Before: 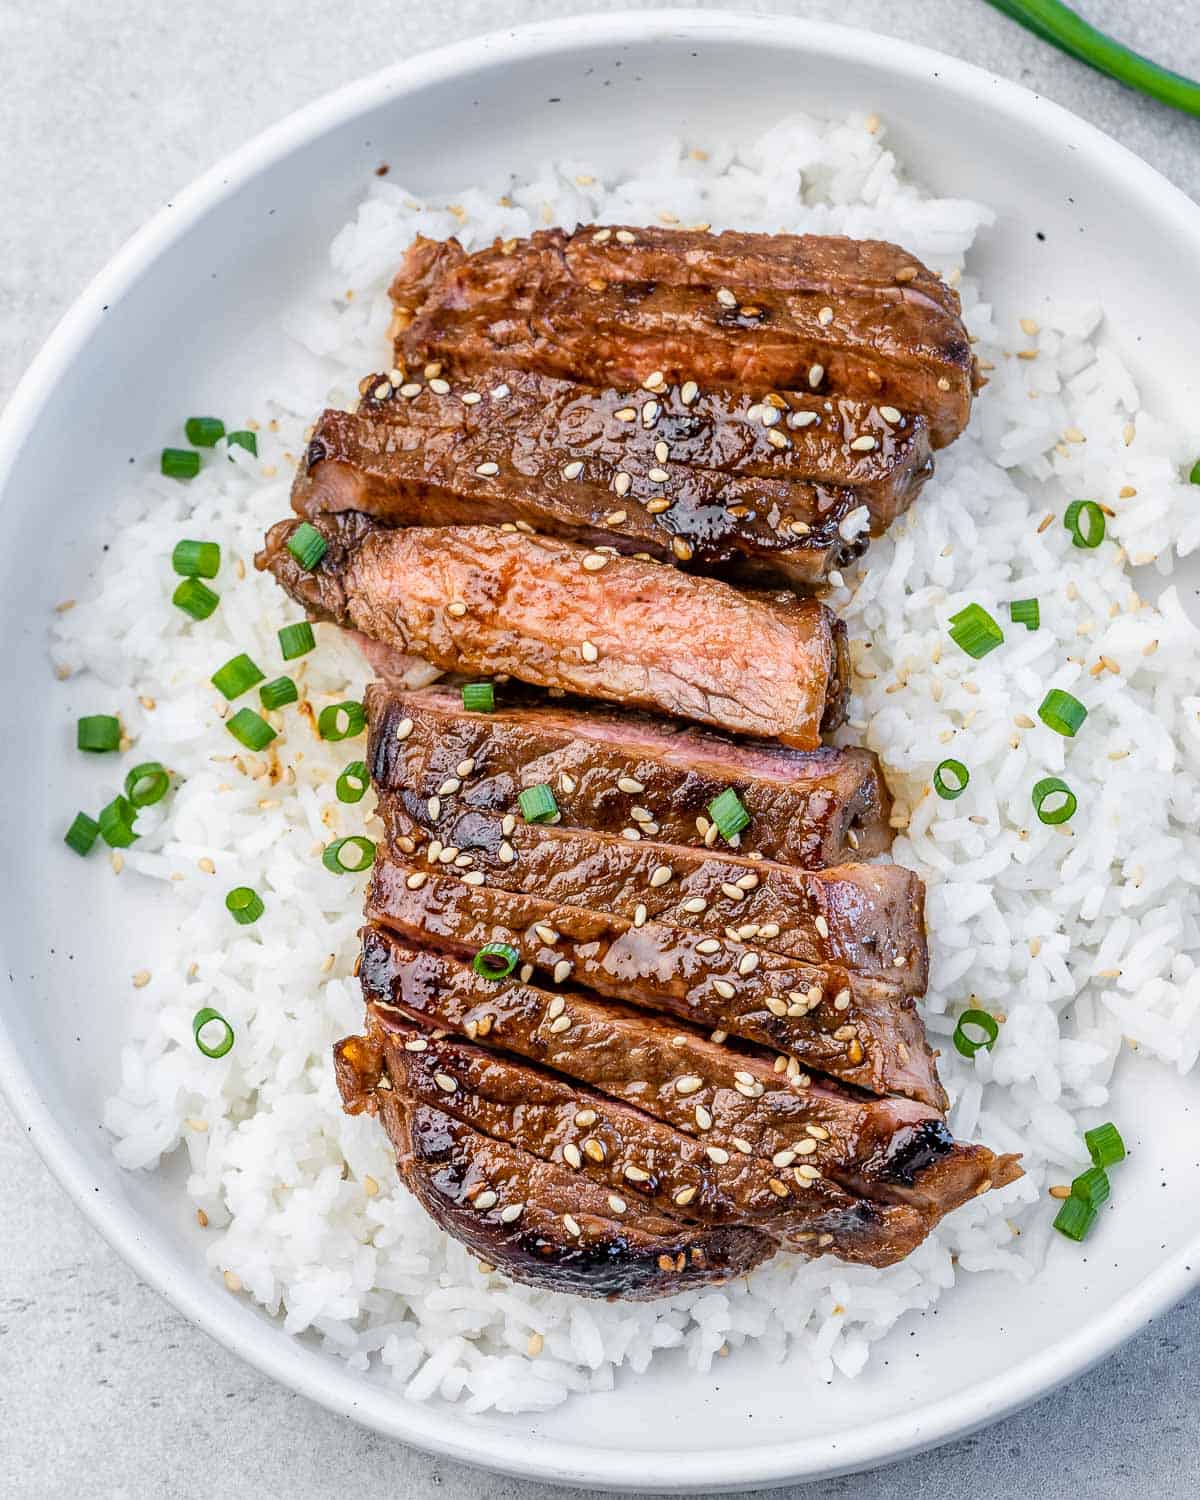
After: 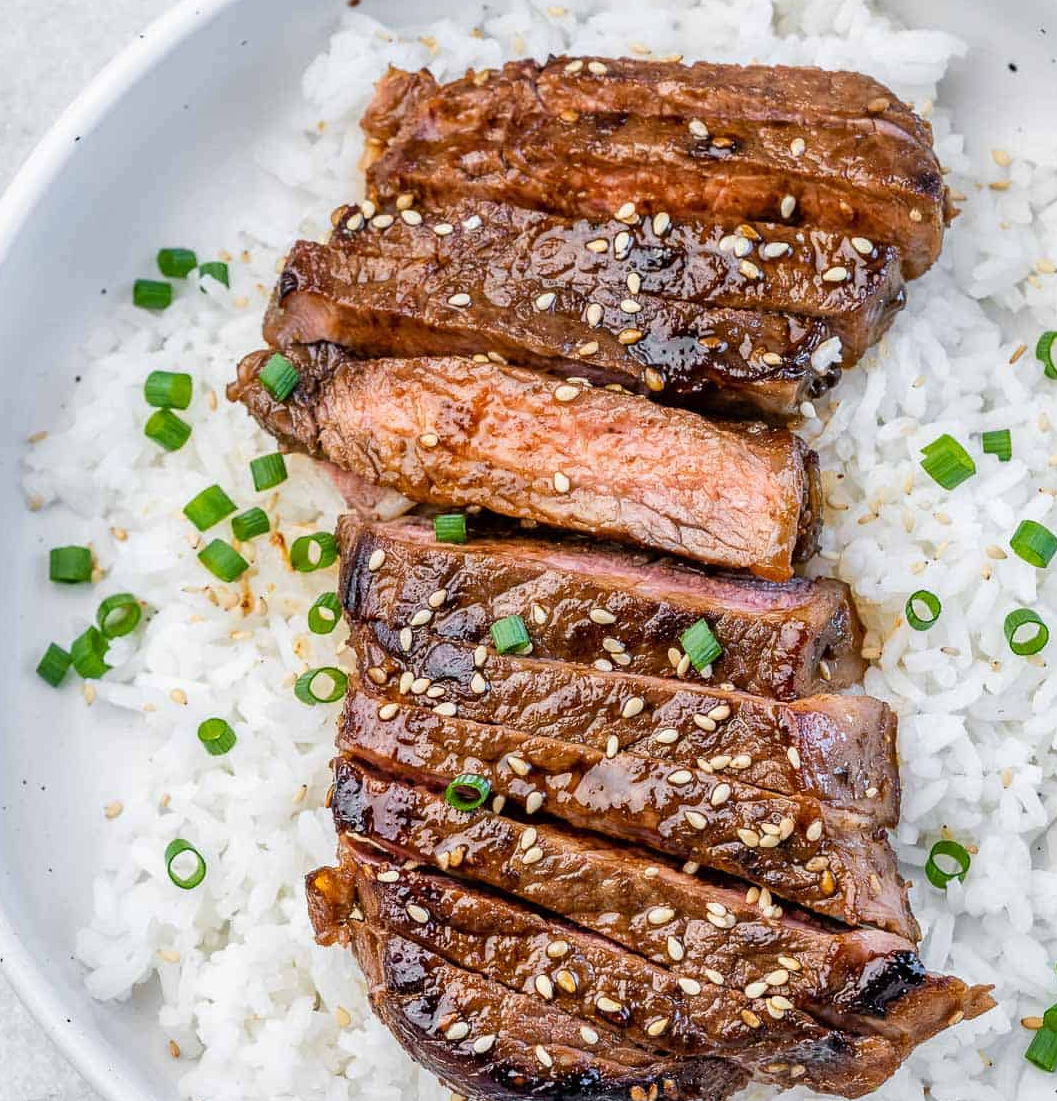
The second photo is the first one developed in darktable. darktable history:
crop and rotate: left 2.367%, top 11.323%, right 9.519%, bottom 15.216%
